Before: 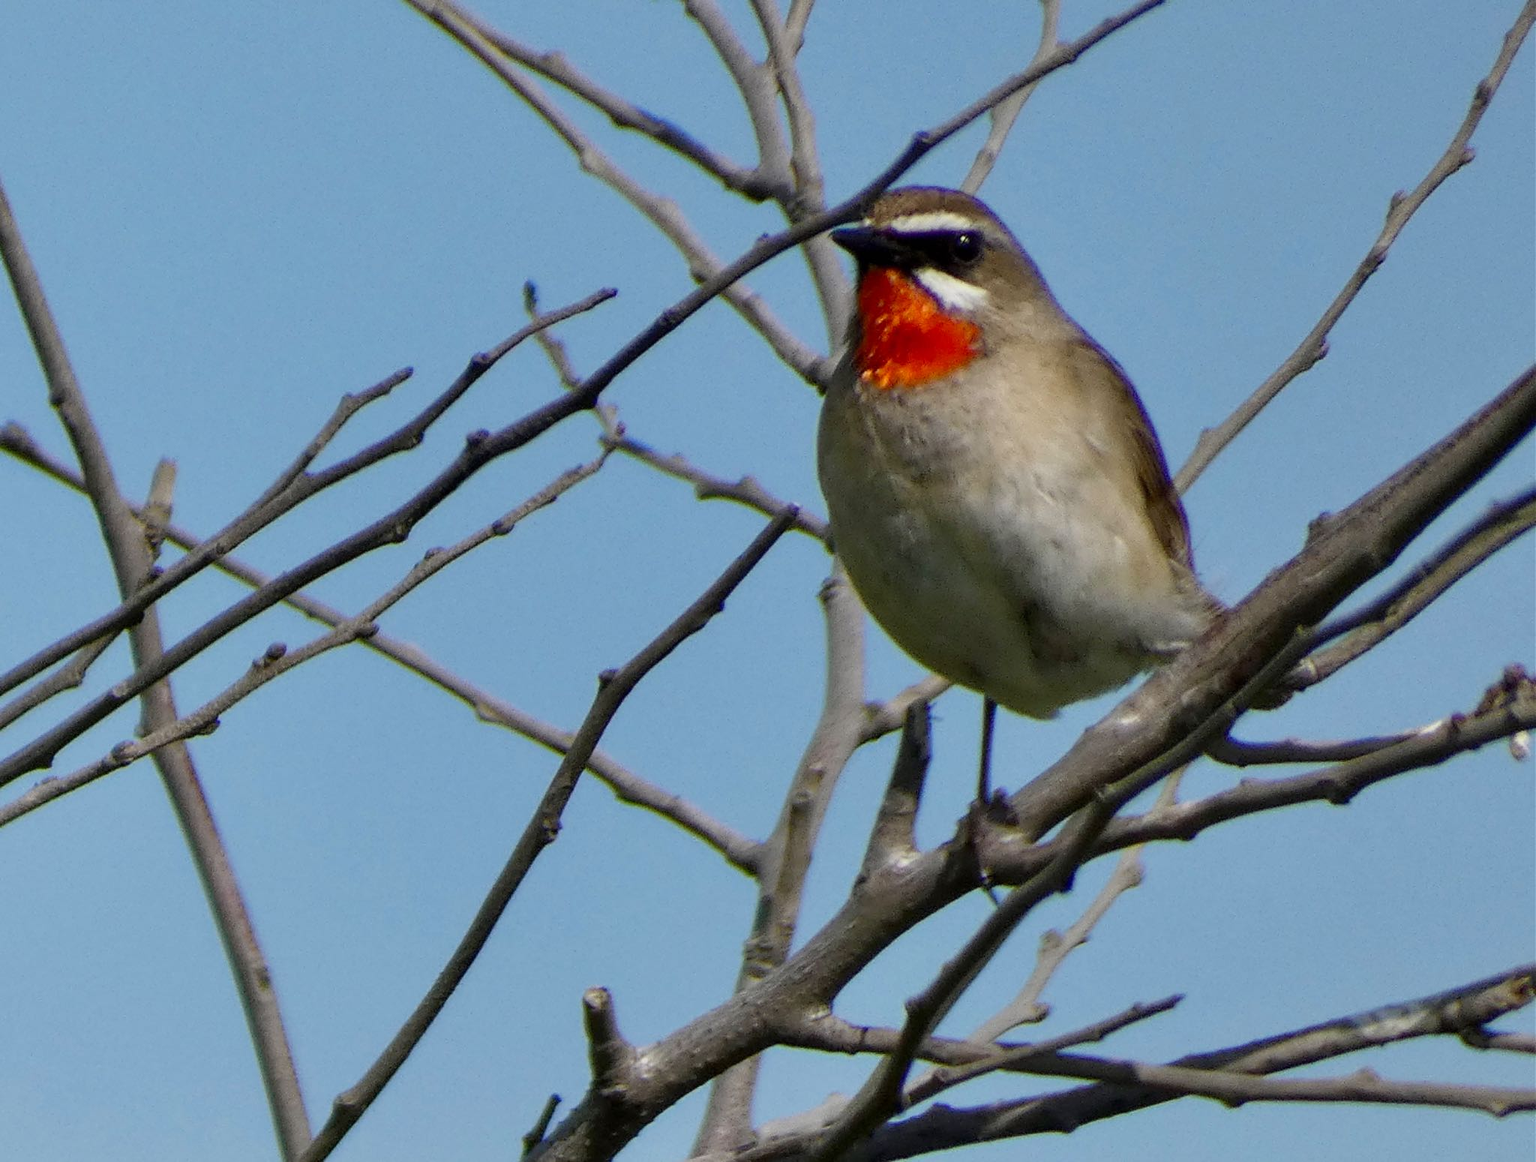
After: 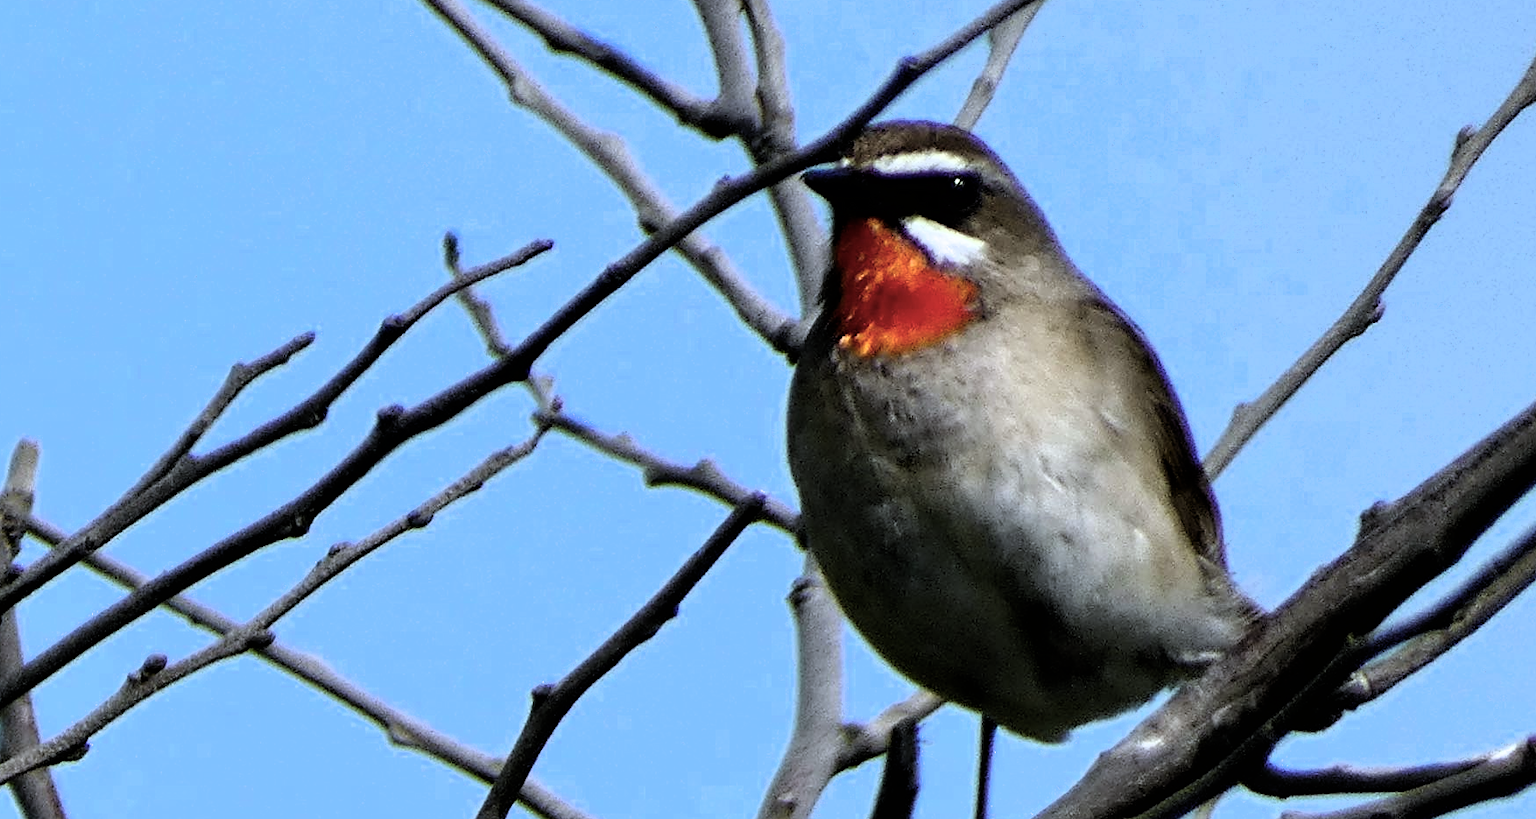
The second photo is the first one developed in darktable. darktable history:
sharpen: amount 0.2
crop and rotate: left 9.345%, top 7.22%, right 4.982%, bottom 32.331%
filmic rgb: black relative exposure -8.2 EV, white relative exposure 2.2 EV, threshold 3 EV, hardness 7.11, latitude 85.74%, contrast 1.696, highlights saturation mix -4%, shadows ↔ highlights balance -2.69%, color science v5 (2021), contrast in shadows safe, contrast in highlights safe, enable highlight reconstruction true
white balance: red 0.931, blue 1.11
